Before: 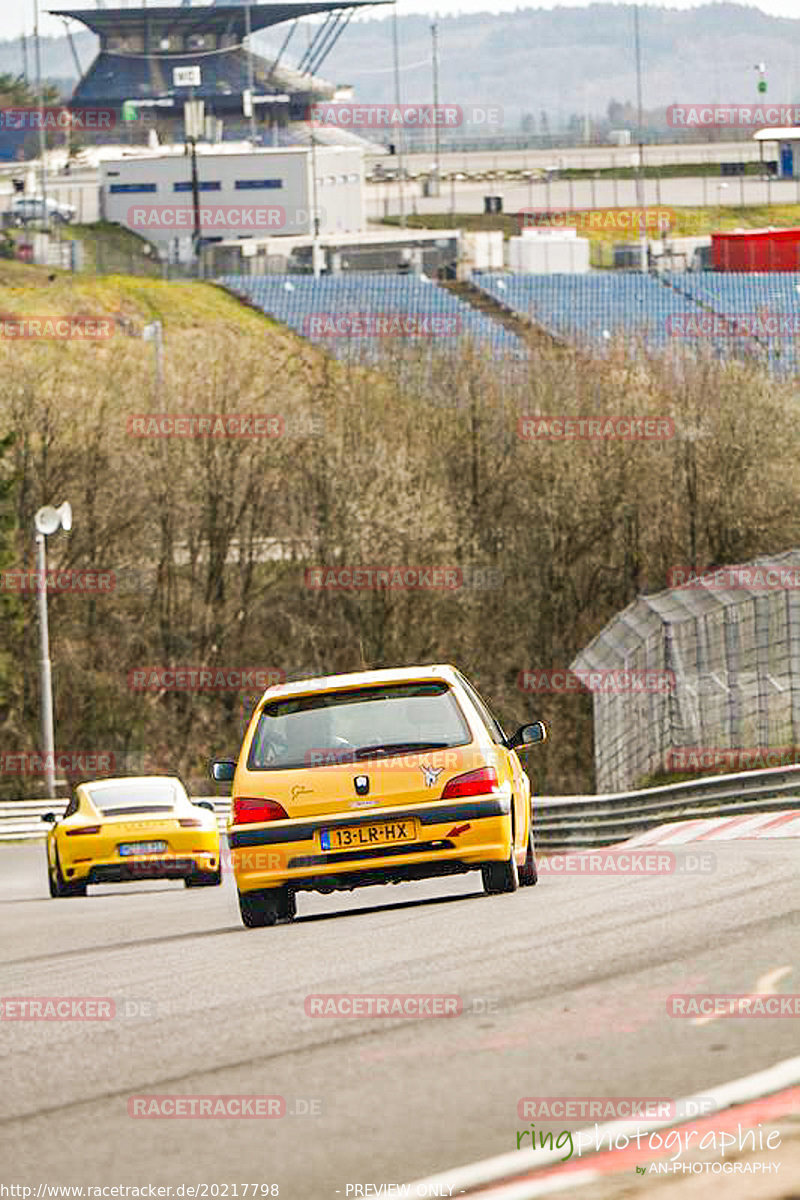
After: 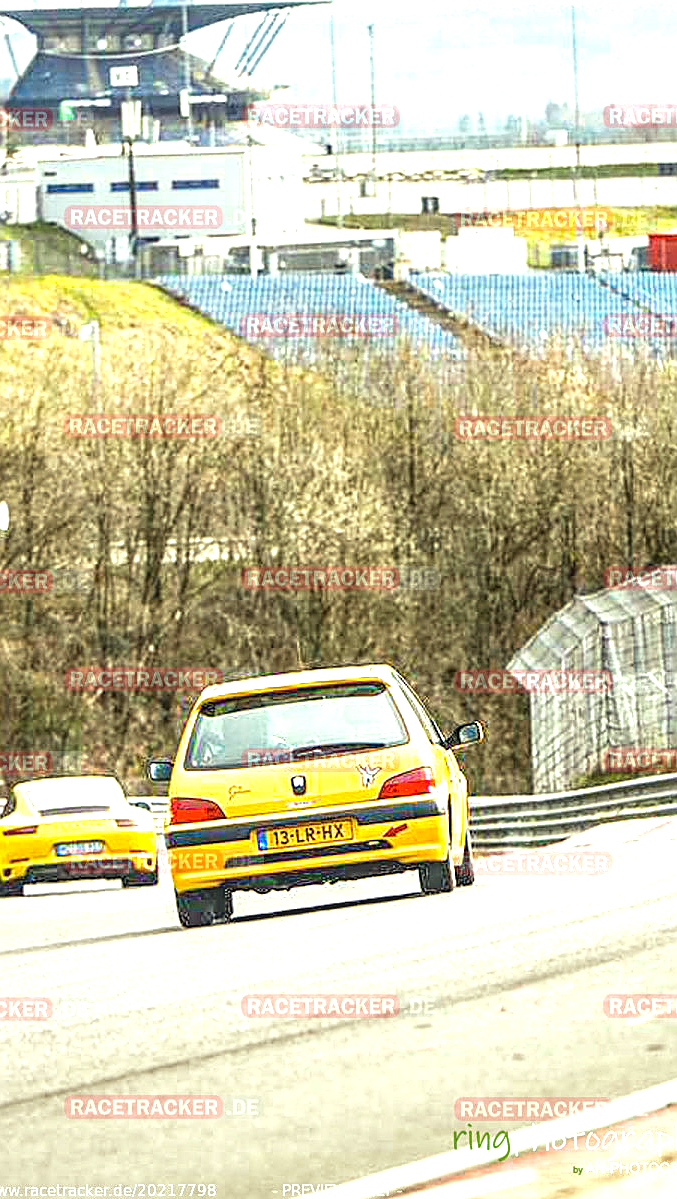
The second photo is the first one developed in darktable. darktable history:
crop: left 7.987%, right 7.386%
exposure: black level correction 0, exposure 1.001 EV, compensate highlight preservation false
color correction: highlights a* -8.52, highlights b* 3.07
local contrast: detail 130%
sharpen: on, module defaults
